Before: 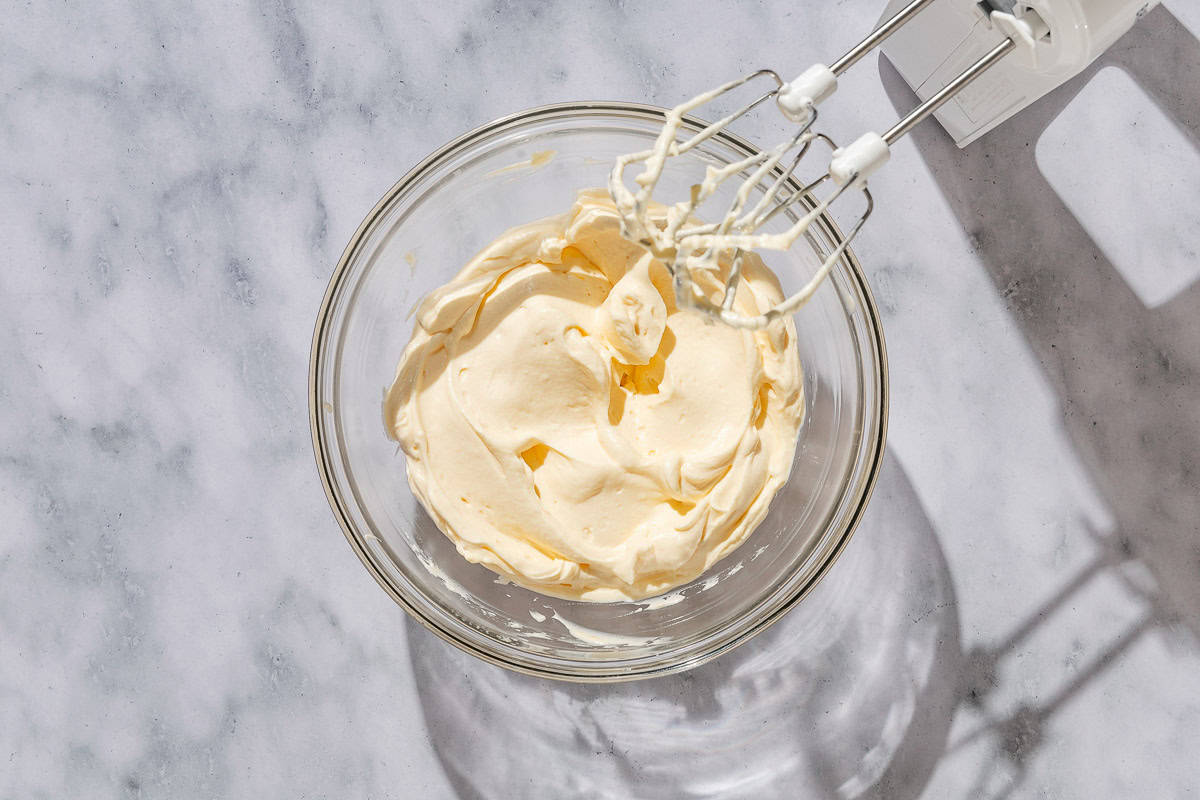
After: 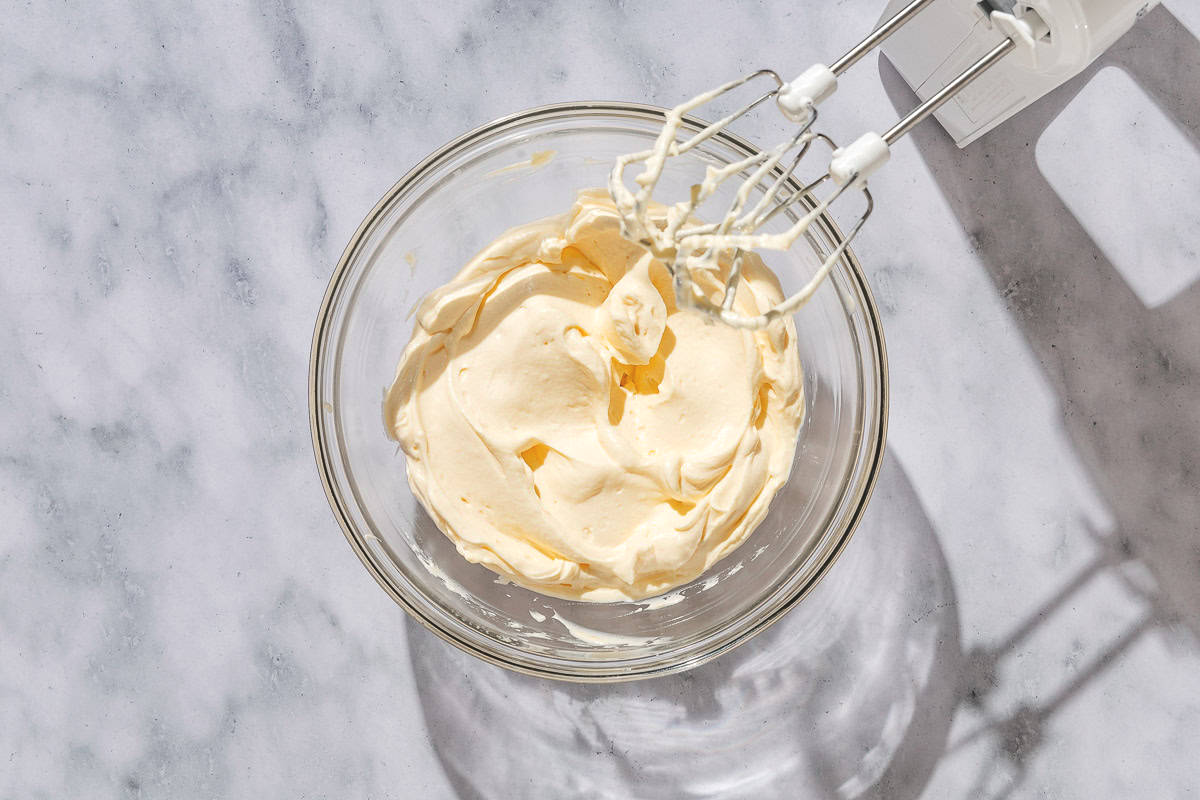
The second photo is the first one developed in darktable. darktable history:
exposure: black level correction -0.009, exposure 0.067 EV, compensate highlight preservation false
